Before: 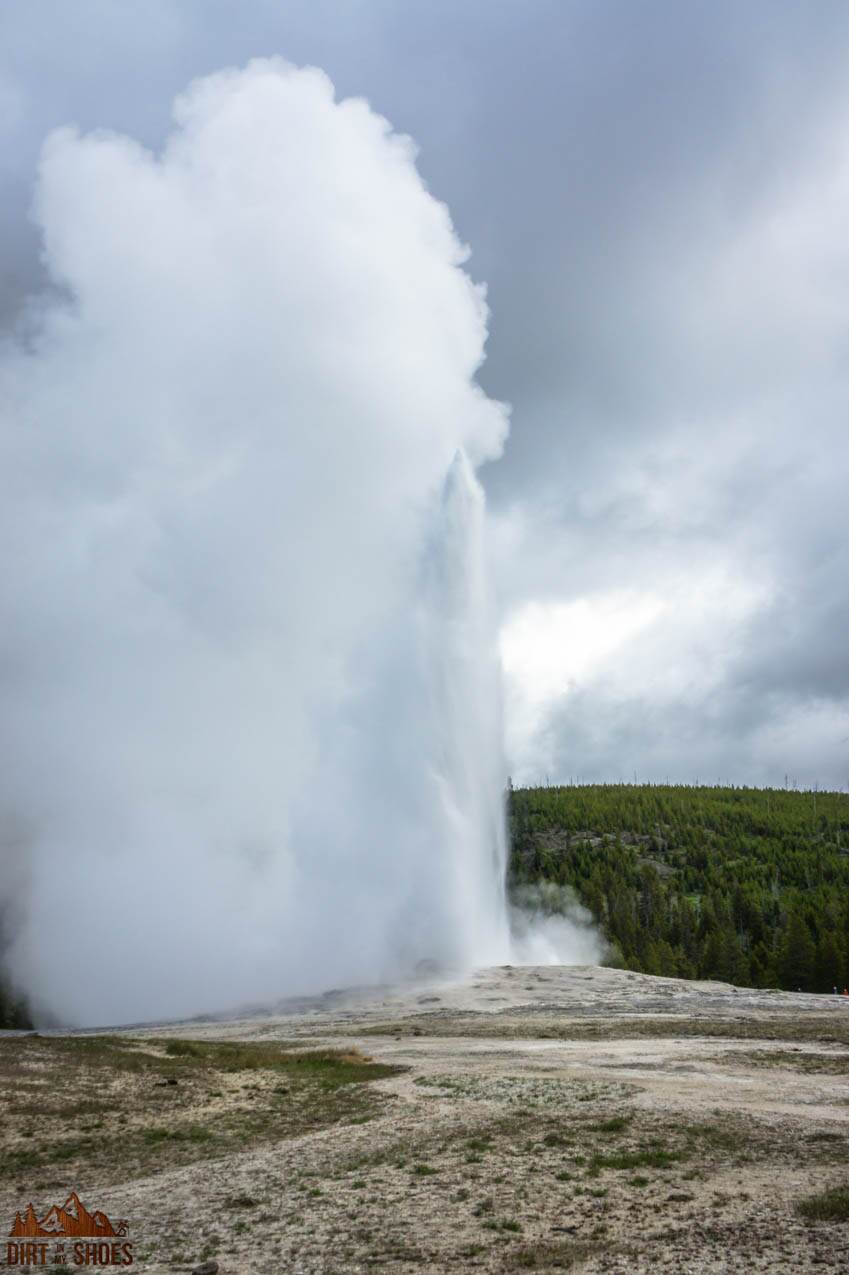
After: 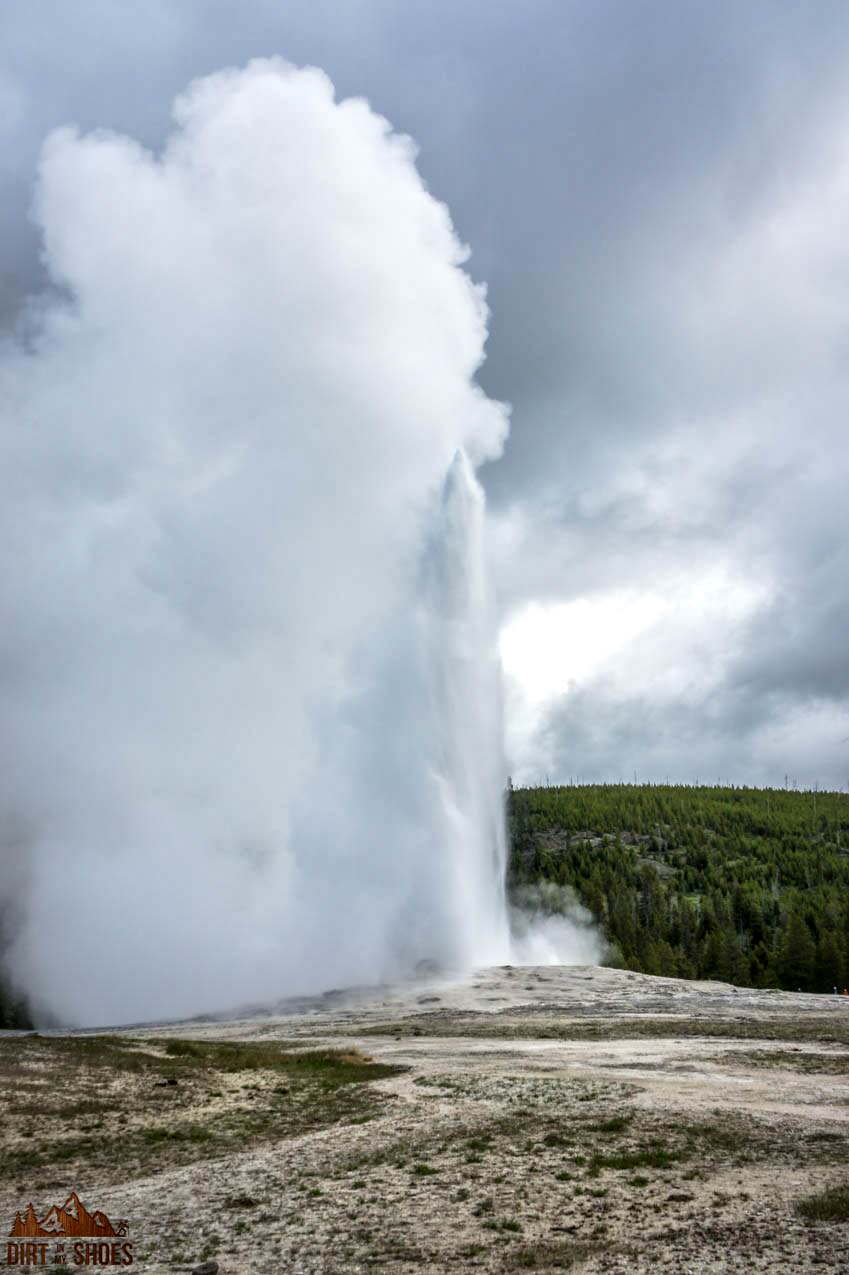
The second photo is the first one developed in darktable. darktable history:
local contrast: mode bilateral grid, contrast 26, coarseness 47, detail 151%, midtone range 0.2
base curve: curves: ch0 [(0, 0) (0.297, 0.298) (1, 1)]
